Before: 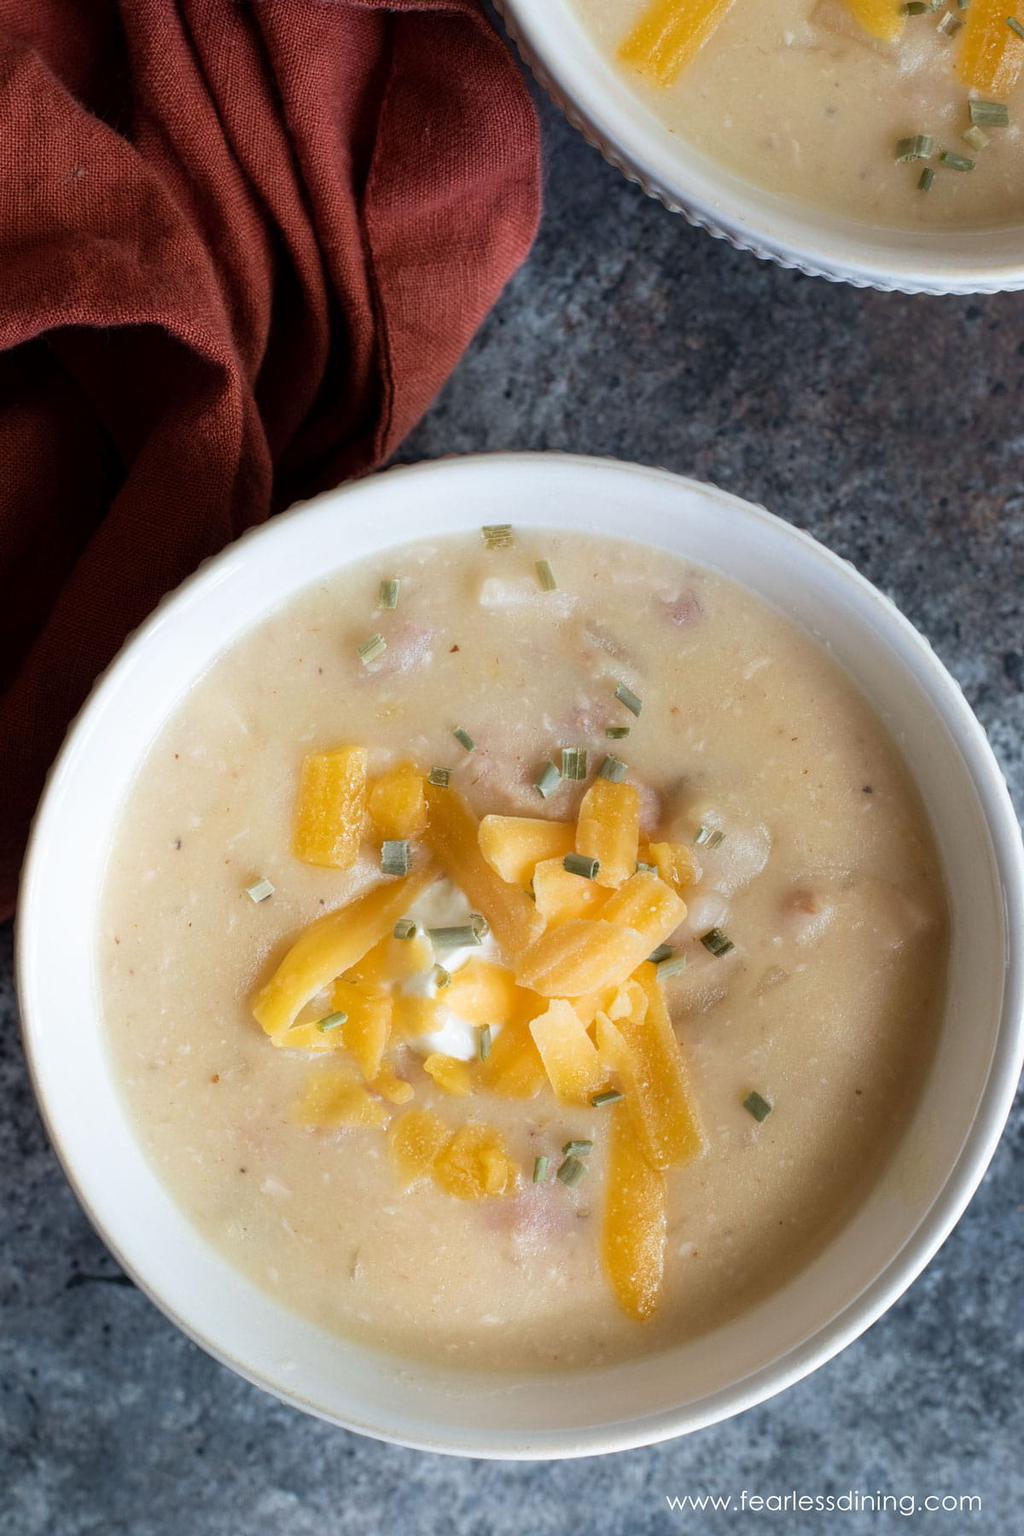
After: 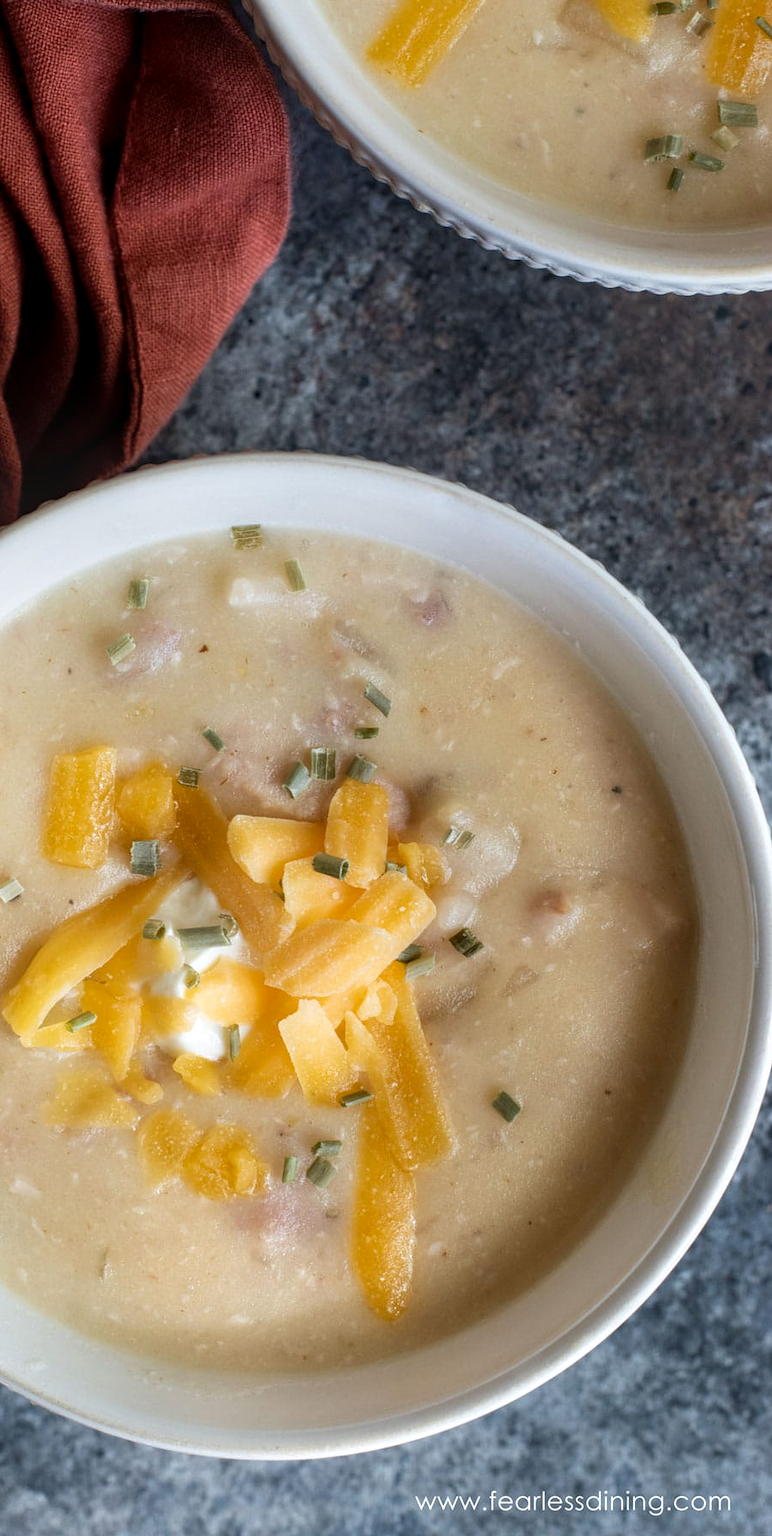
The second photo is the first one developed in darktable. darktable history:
local contrast: on, module defaults
levels: levels [0, 0.474, 0.947]
exposure: exposure -0.246 EV, compensate highlight preservation false
crop and rotate: left 24.572%
vignetting: fall-off start 115.95%, fall-off radius 58.13%, brightness -0.295, center (-0.15, 0.019)
